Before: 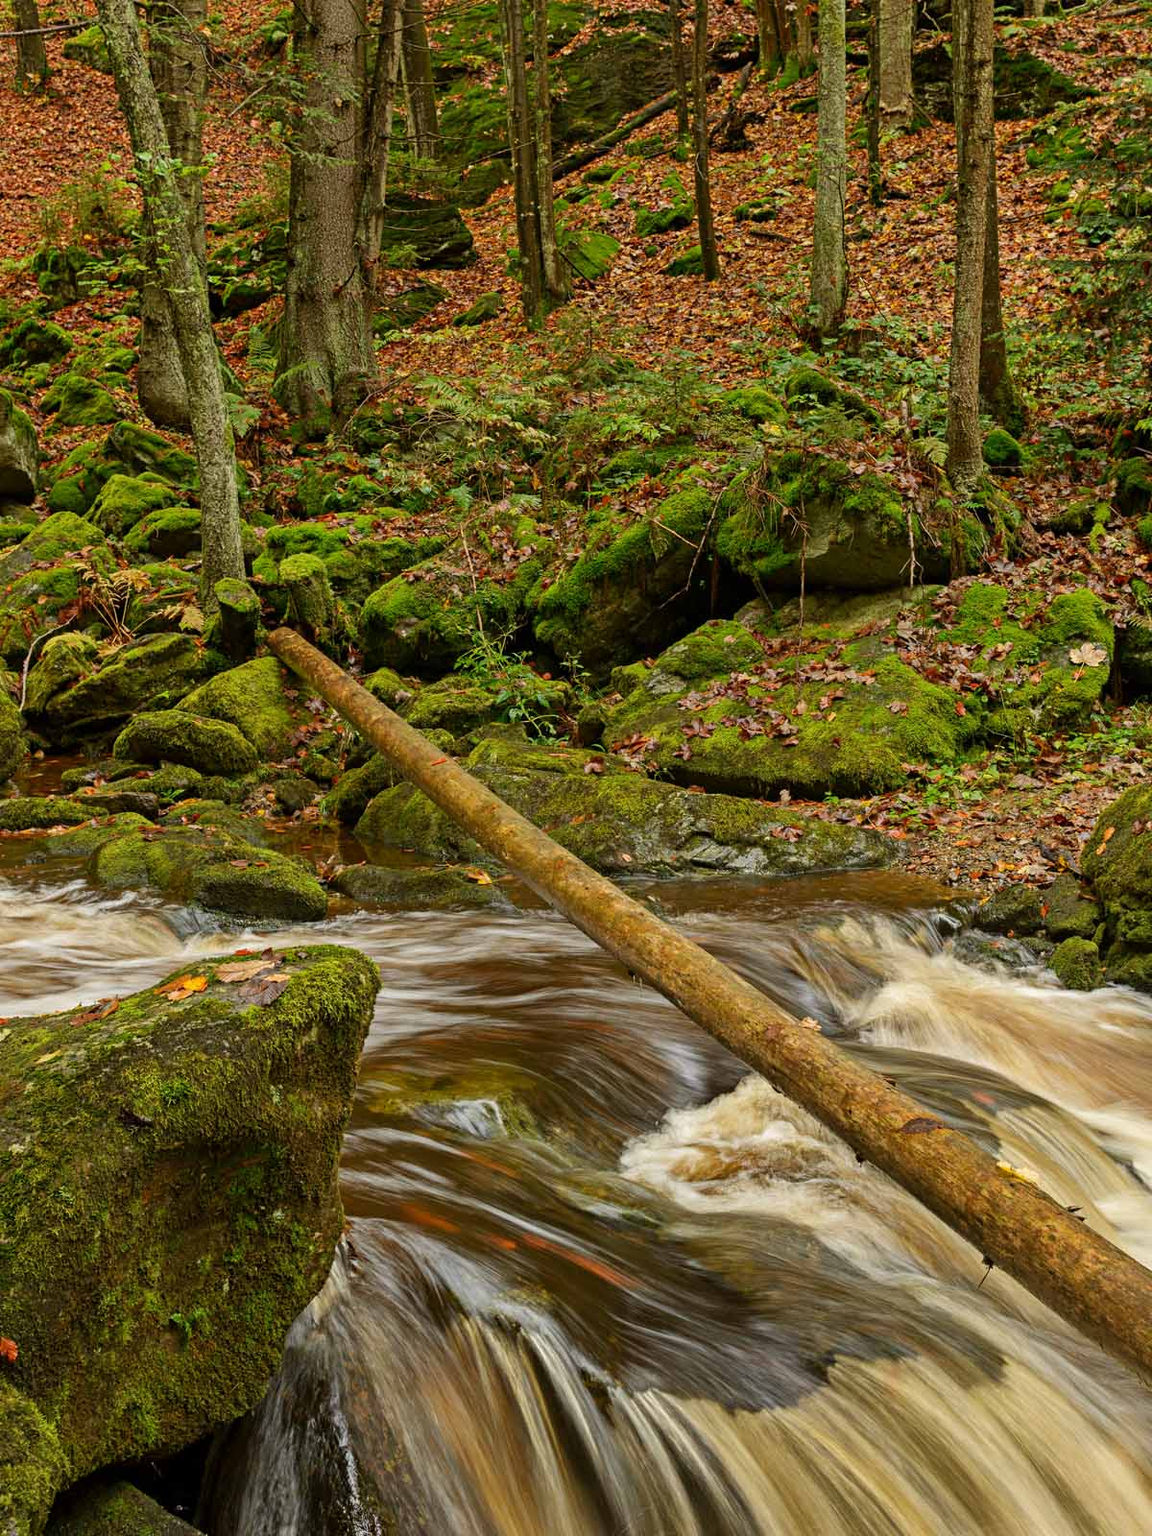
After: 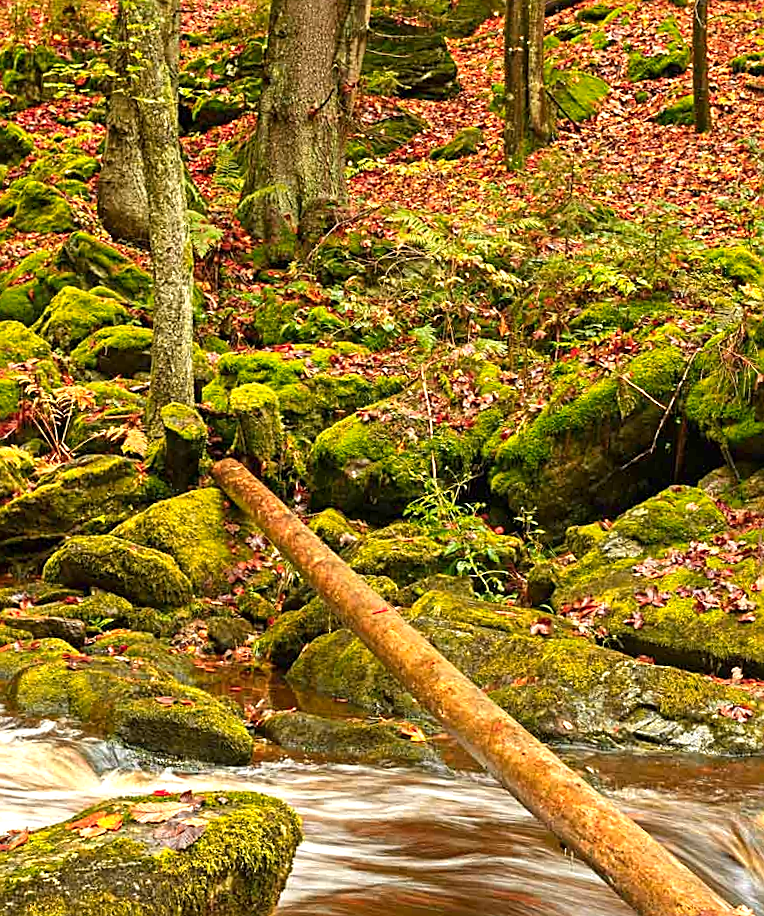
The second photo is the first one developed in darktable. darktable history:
exposure: black level correction 0, exposure 1.105 EV, compensate highlight preservation false
crop and rotate: angle -4.41°, left 2.187%, top 6.86%, right 27.754%, bottom 30.165%
sharpen: on, module defaults
color zones: curves: ch1 [(0.235, 0.558) (0.75, 0.5)]; ch2 [(0.25, 0.462) (0.749, 0.457)]
